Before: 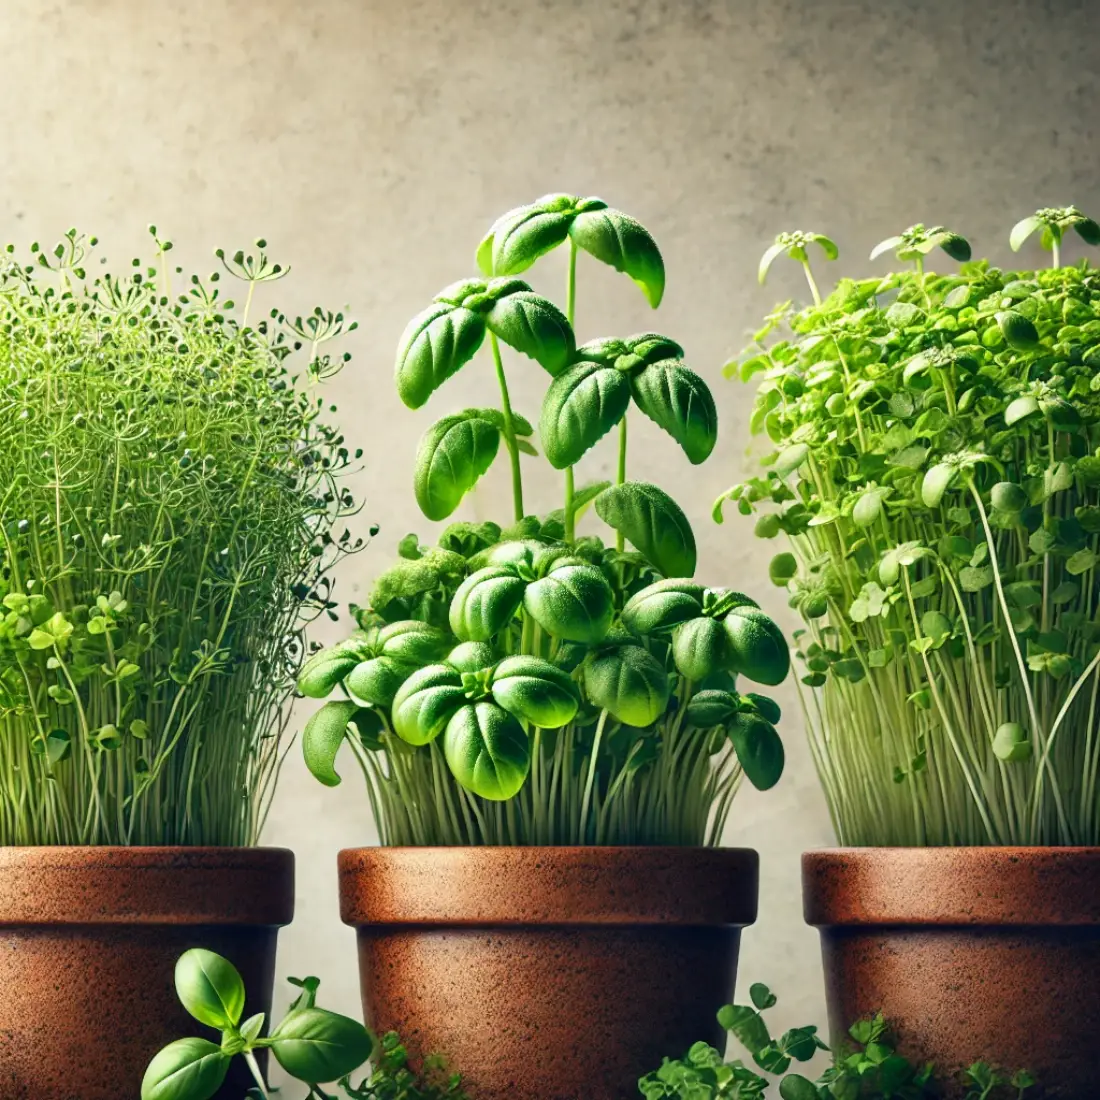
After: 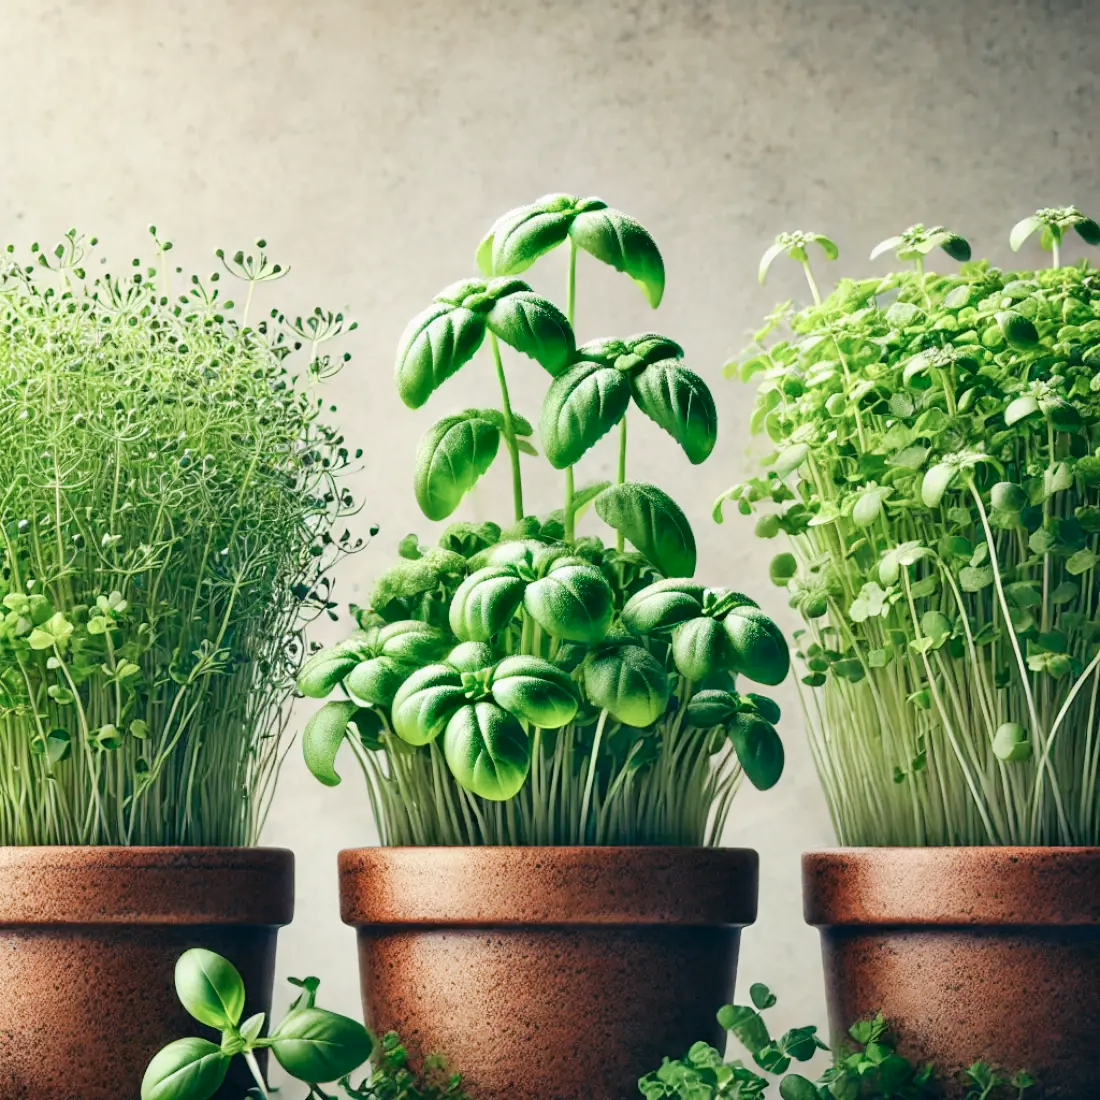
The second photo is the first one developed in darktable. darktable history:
tone curve: curves: ch0 [(0, 0) (0.003, 0.004) (0.011, 0.015) (0.025, 0.033) (0.044, 0.058) (0.069, 0.091) (0.1, 0.131) (0.136, 0.179) (0.177, 0.233) (0.224, 0.295) (0.277, 0.364) (0.335, 0.434) (0.399, 0.51) (0.468, 0.583) (0.543, 0.654) (0.623, 0.724) (0.709, 0.789) (0.801, 0.852) (0.898, 0.924) (1, 1)], preserve colors none
color look up table: target L [62.47, 44.07, 31.95, 199.92, 100, 80.67, 69.43, 59.56, 56.54, 48.42, 42.94, 43.16, 34.72, 26.18, 71.03, 58.9, 51.25, 47.94, 36.39, 25.61, 63.64, 48.63, 43.76, 27.01, 0 ×25], target a [-19.19, -28.1, -8.1, 0.011, -0.001, 0.092, -0.303, 15.95, 15.78, 30.57, -0.143, 41.37, 40.59, 10.76, -0.612, -0.856, 4.607, 40.19, 1.57, 16.46, -25.21, -23.25, -6.334, -0.522, 0 ×25], target b [44.06, 24.25, 15.32, -0.137, 0.007, 0.98, 64.2, 53.93, 13.12, 42.72, 0.037, 15.04, 21.51, 10.02, -0.706, 0.069, -19.82, -11.96, -33.72, -11.75, -2.477, -20.7, -18.16, -0.3, 0 ×25], num patches 24
